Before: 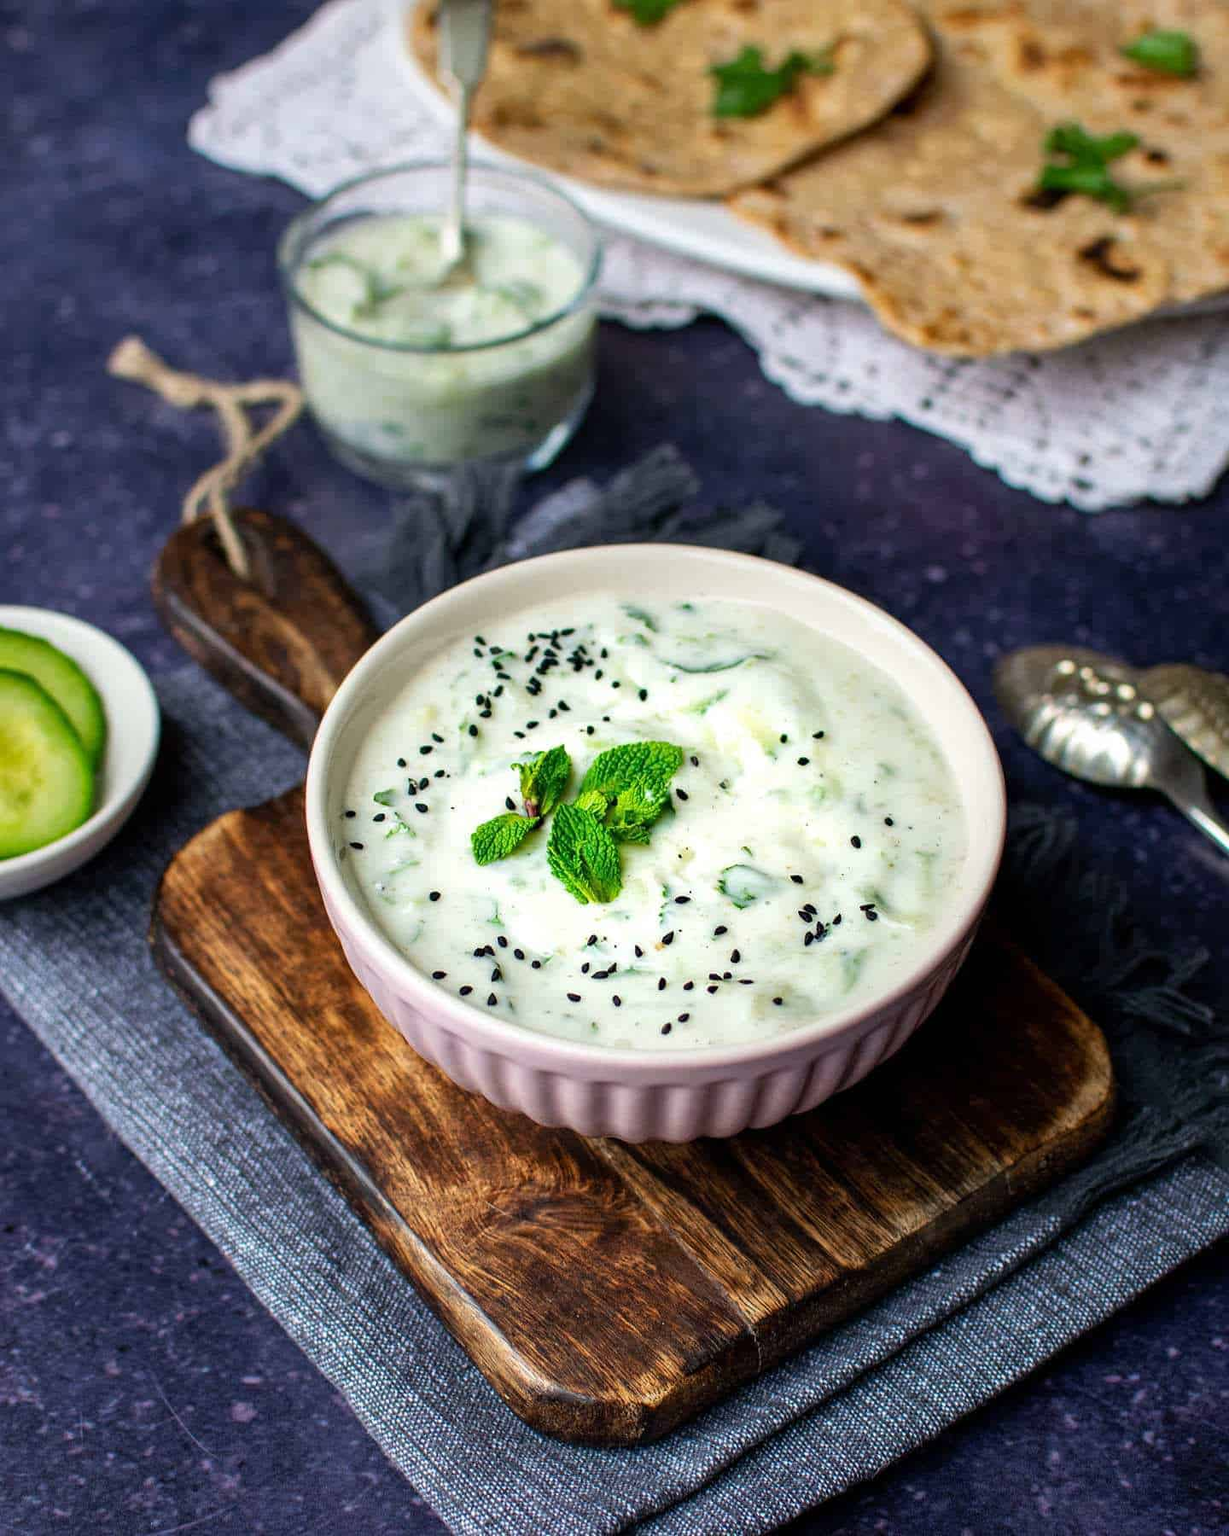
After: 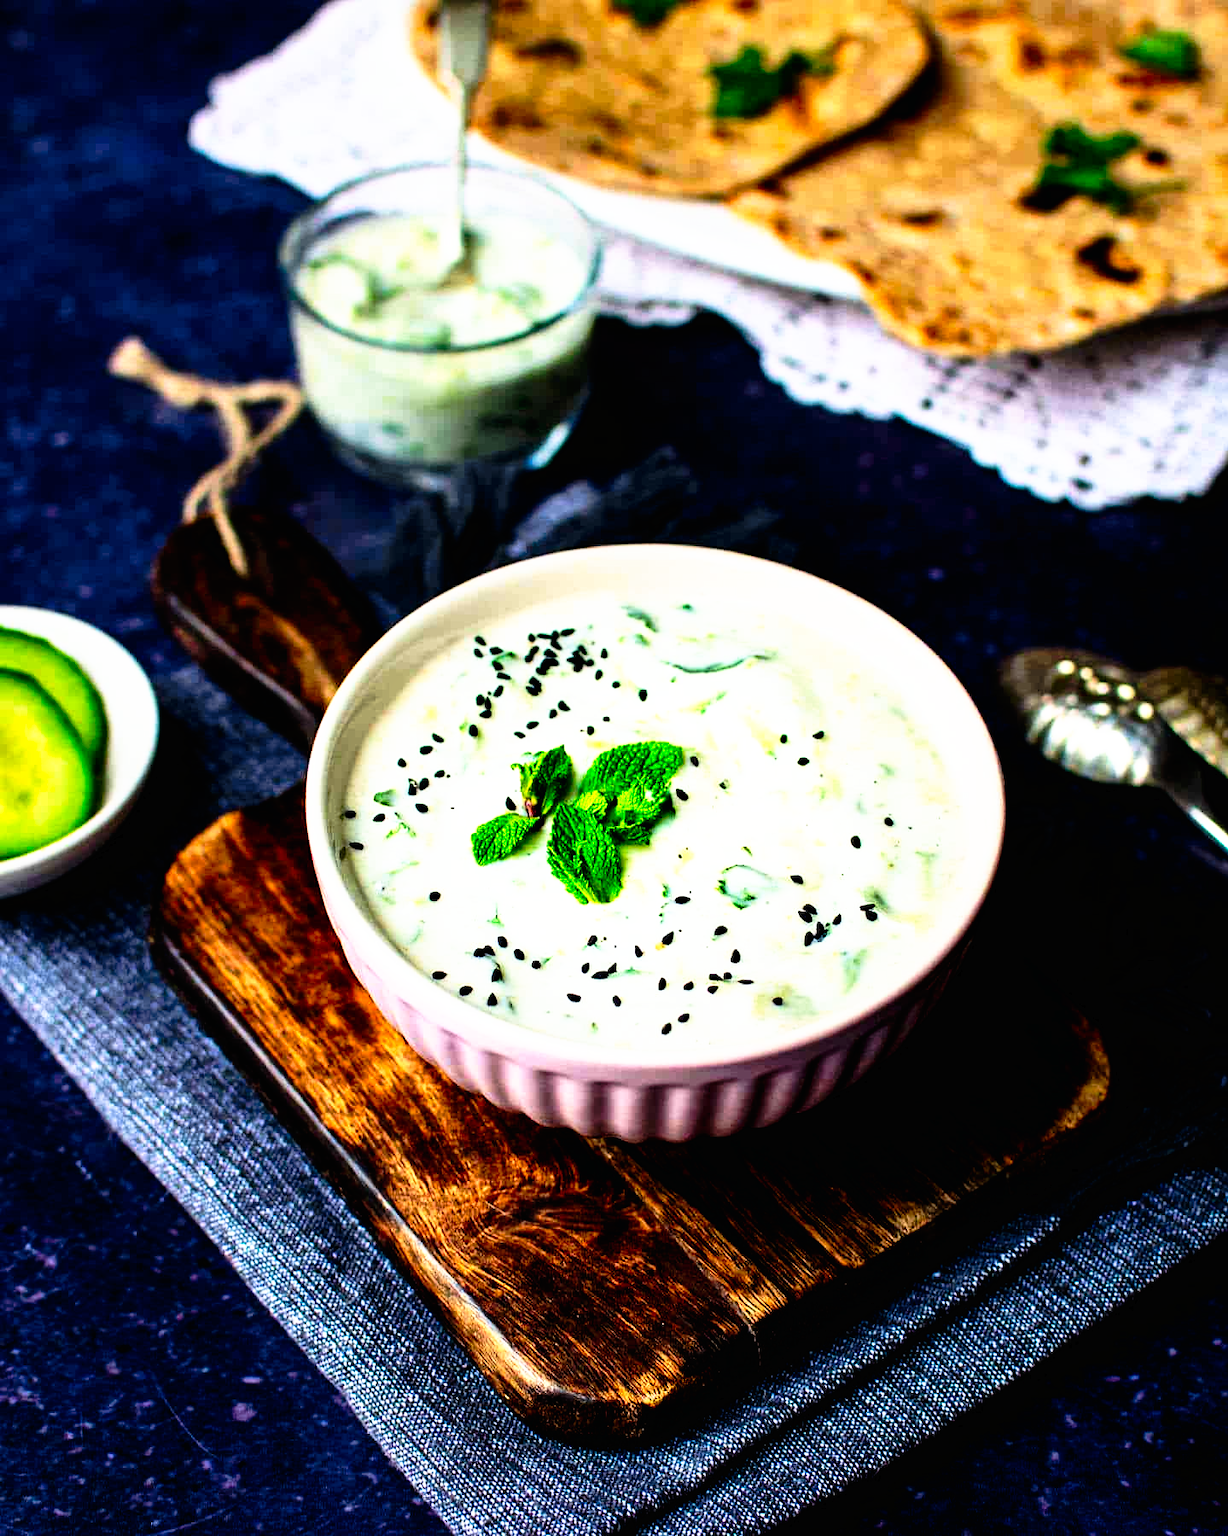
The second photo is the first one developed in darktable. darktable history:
tone equalizer: on, module defaults
contrast brightness saturation: contrast 0.2, brightness 0.15, saturation 0.14
tone curve: curves: ch0 [(0, 0) (0.003, 0.008) (0.011, 0.008) (0.025, 0.008) (0.044, 0.008) (0.069, 0.006) (0.1, 0.006) (0.136, 0.006) (0.177, 0.008) (0.224, 0.012) (0.277, 0.026) (0.335, 0.083) (0.399, 0.165) (0.468, 0.292) (0.543, 0.416) (0.623, 0.535) (0.709, 0.692) (0.801, 0.853) (0.898, 0.981) (1, 1)], preserve colors none
